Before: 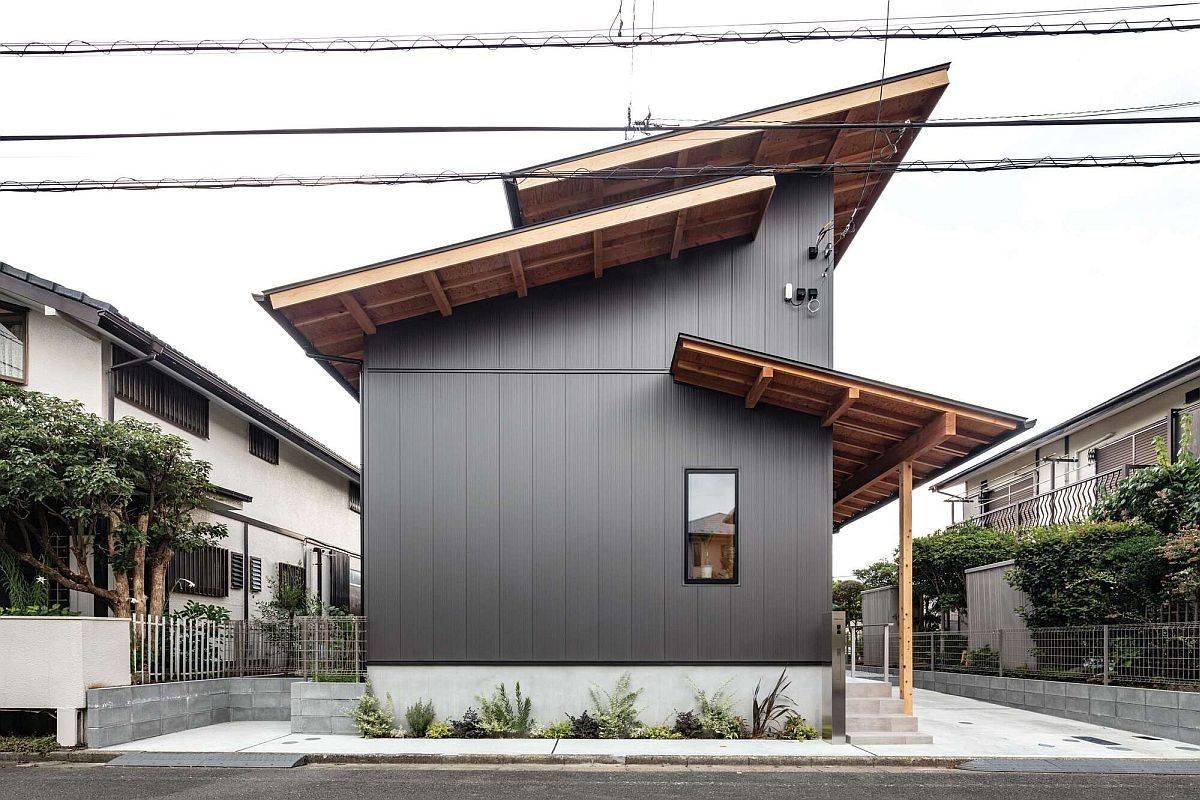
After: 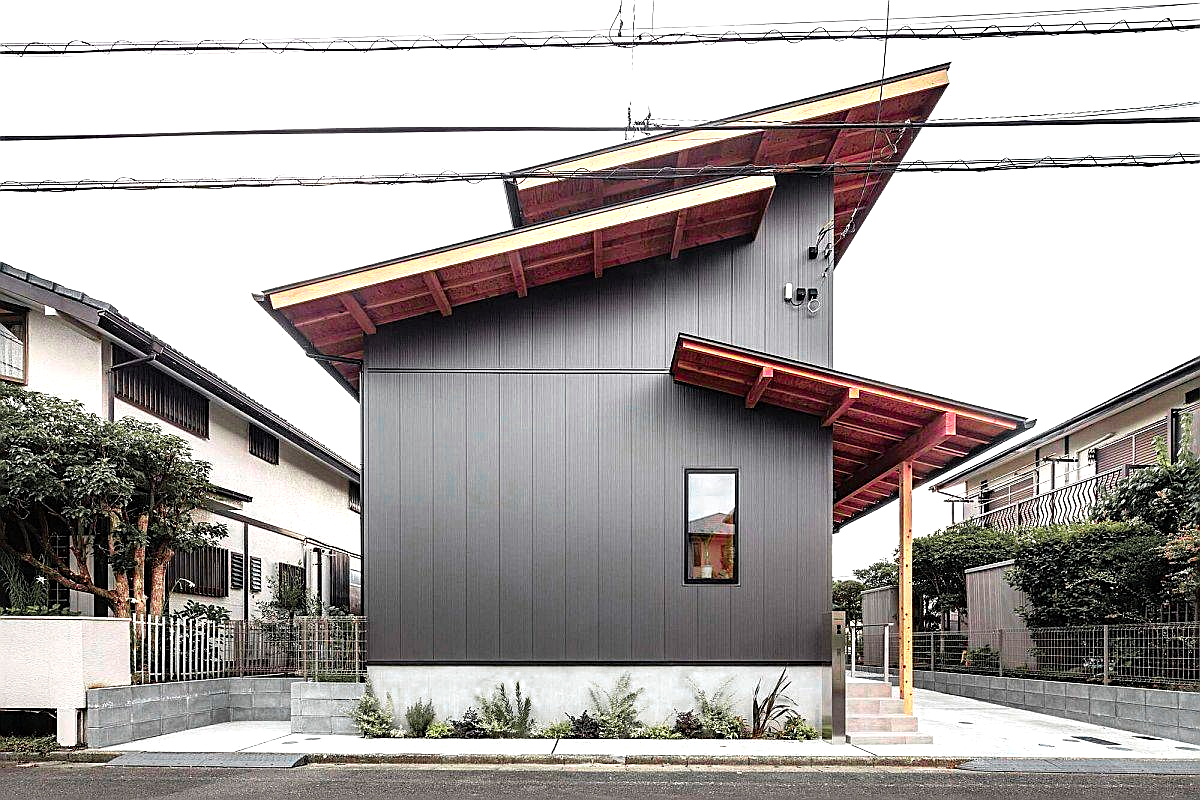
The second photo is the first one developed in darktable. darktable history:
color zones: curves: ch0 [(0, 0.533) (0.126, 0.533) (0.234, 0.533) (0.368, 0.357) (0.5, 0.5) (0.625, 0.5) (0.74, 0.637) (0.875, 0.5)]; ch1 [(0.004, 0.708) (0.129, 0.662) (0.25, 0.5) (0.375, 0.331) (0.496, 0.396) (0.625, 0.649) (0.739, 0.26) (0.875, 0.5) (1, 0.478)]; ch2 [(0, 0.409) (0.132, 0.403) (0.236, 0.558) (0.379, 0.448) (0.5, 0.5) (0.625, 0.5) (0.691, 0.39) (0.875, 0.5)], mix 41.1%
tone equalizer: -8 EV -0.4 EV, -7 EV -0.421 EV, -6 EV -0.308 EV, -5 EV -0.223 EV, -3 EV 0.231 EV, -2 EV 0.314 EV, -1 EV 0.385 EV, +0 EV 0.407 EV
sharpen: on, module defaults
